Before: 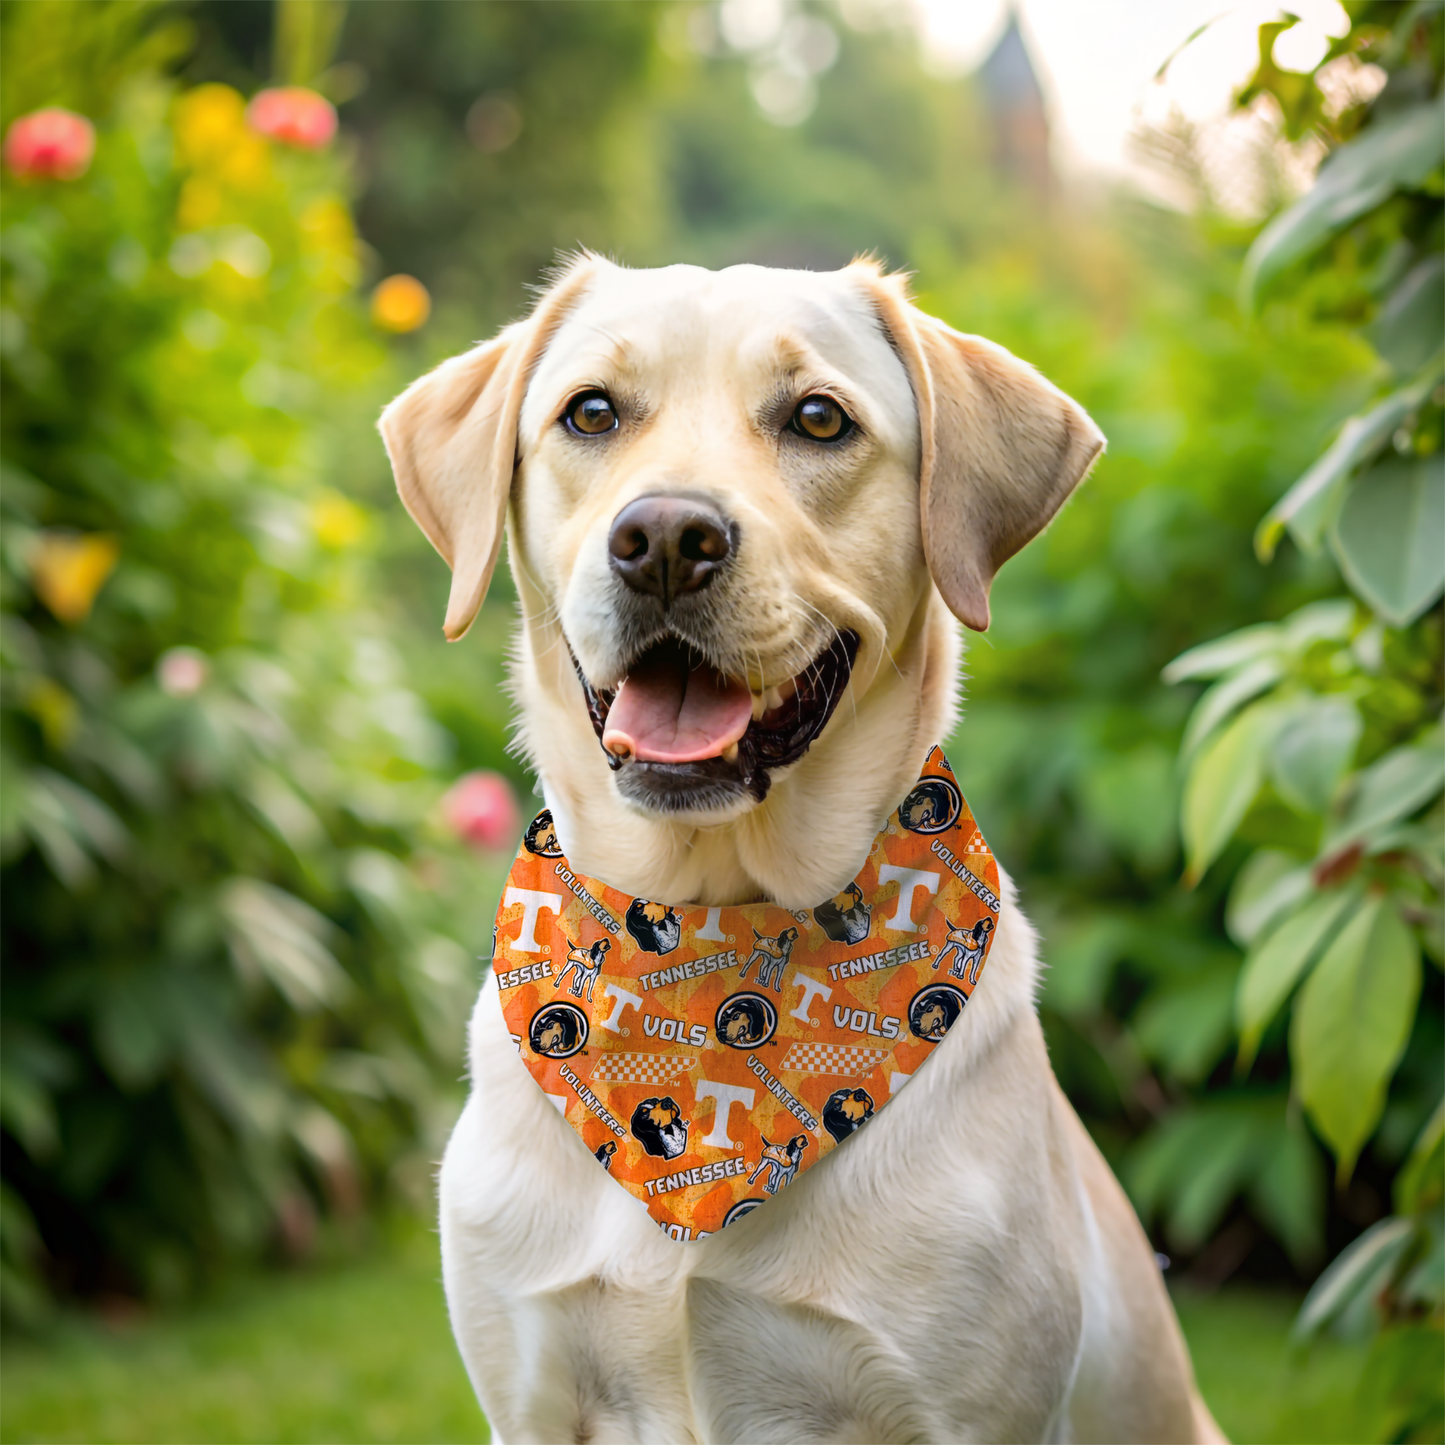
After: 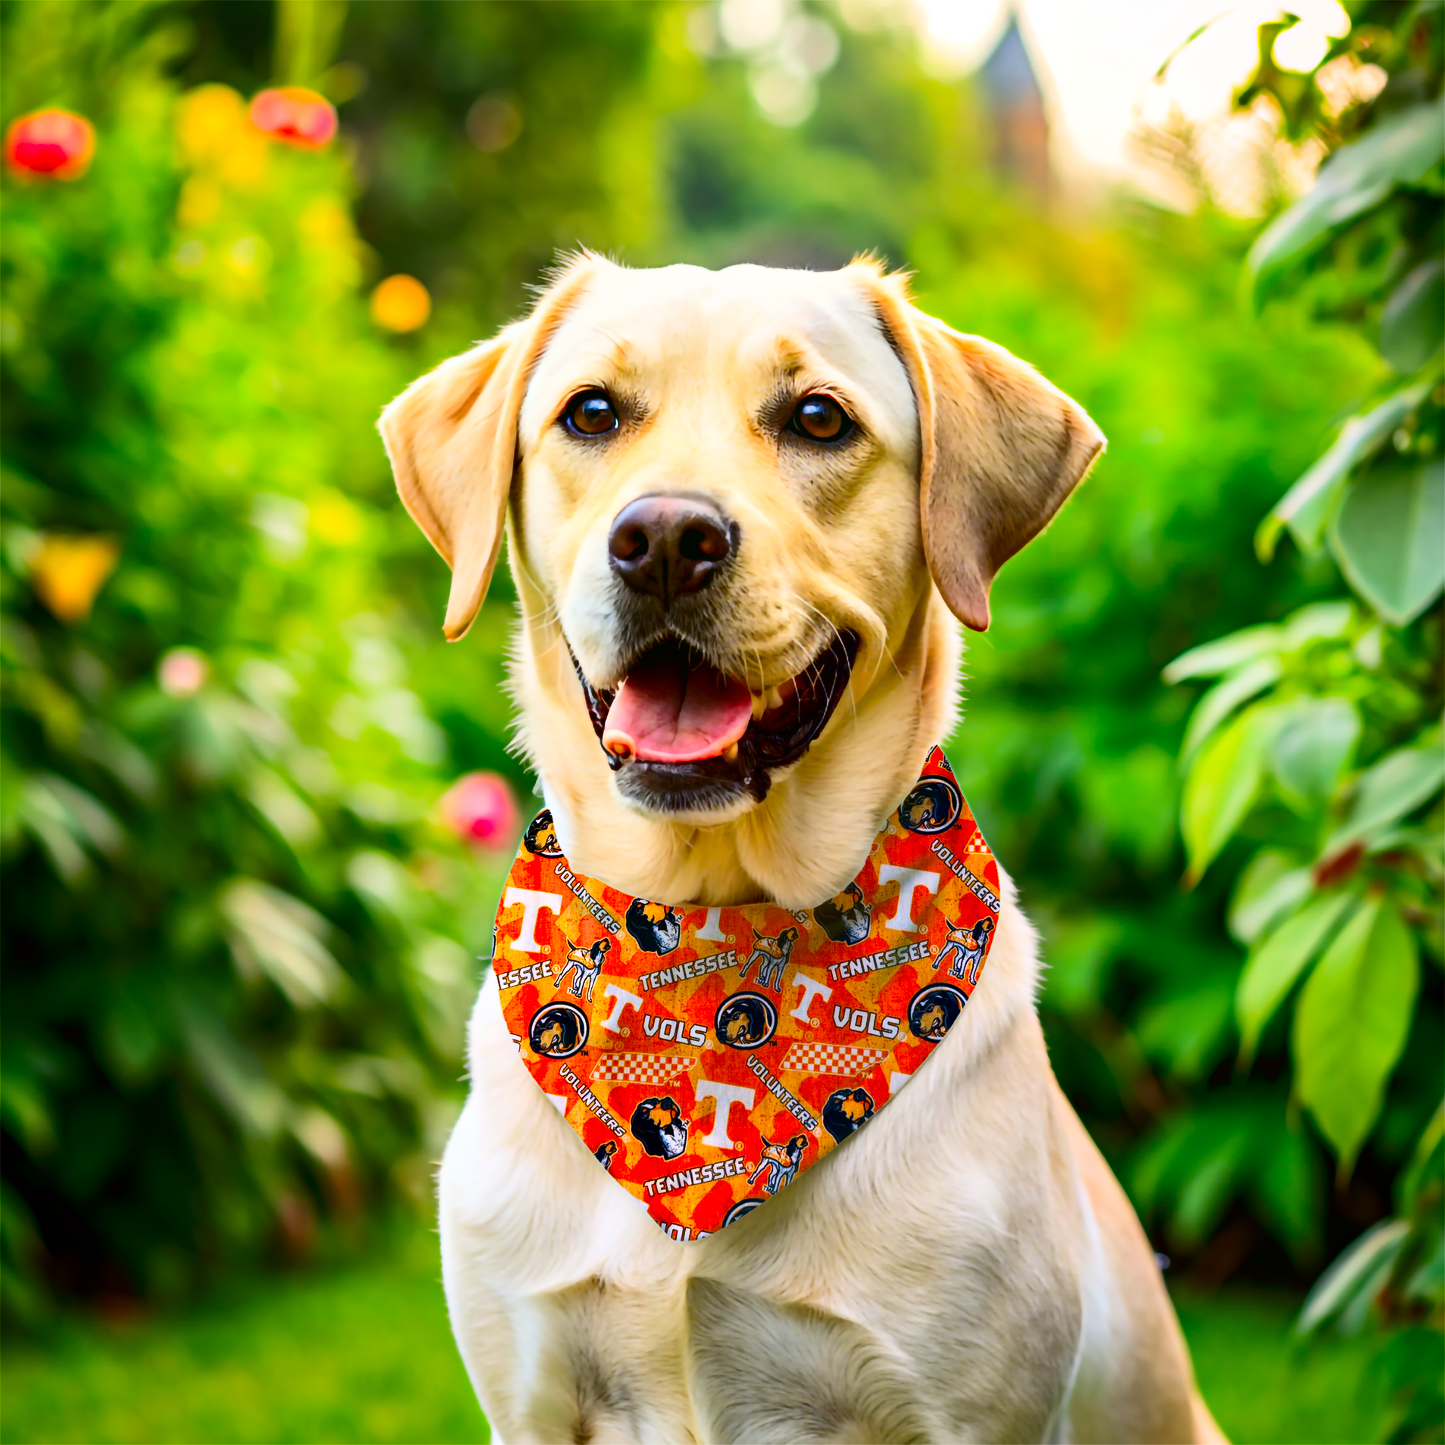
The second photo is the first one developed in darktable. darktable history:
shadows and highlights: shadows 32.83, highlights -47.7, soften with gaussian
contrast brightness saturation: contrast 0.26, brightness 0.02, saturation 0.87
